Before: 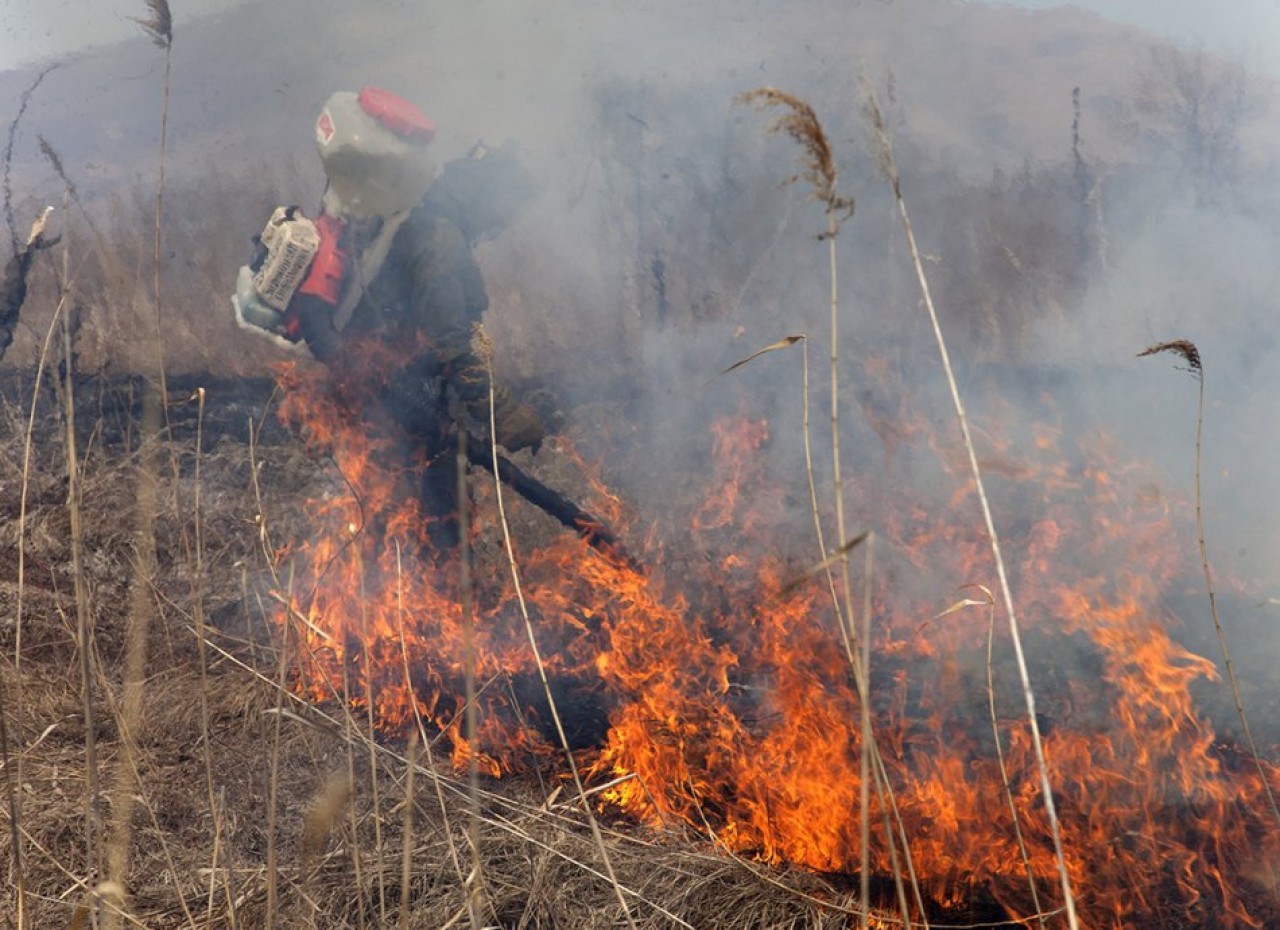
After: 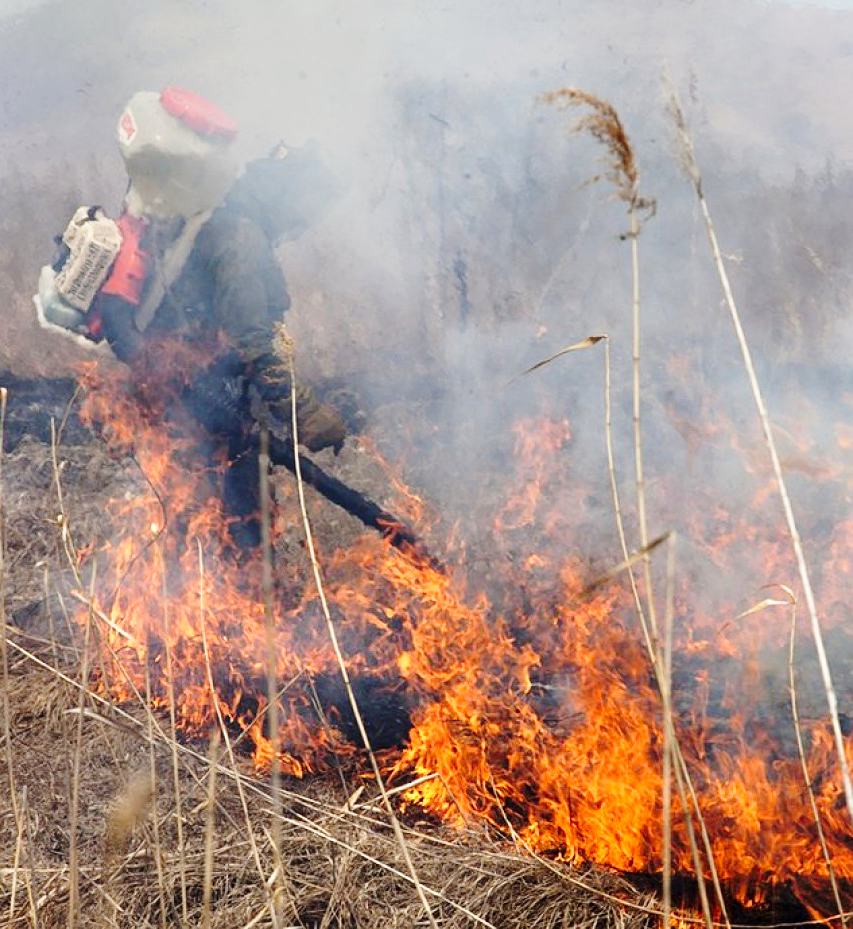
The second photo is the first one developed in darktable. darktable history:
crop and rotate: left 15.546%, right 17.787%
base curve: curves: ch0 [(0, 0) (0.028, 0.03) (0.121, 0.232) (0.46, 0.748) (0.859, 0.968) (1, 1)], preserve colors none
sharpen: amount 0.2
